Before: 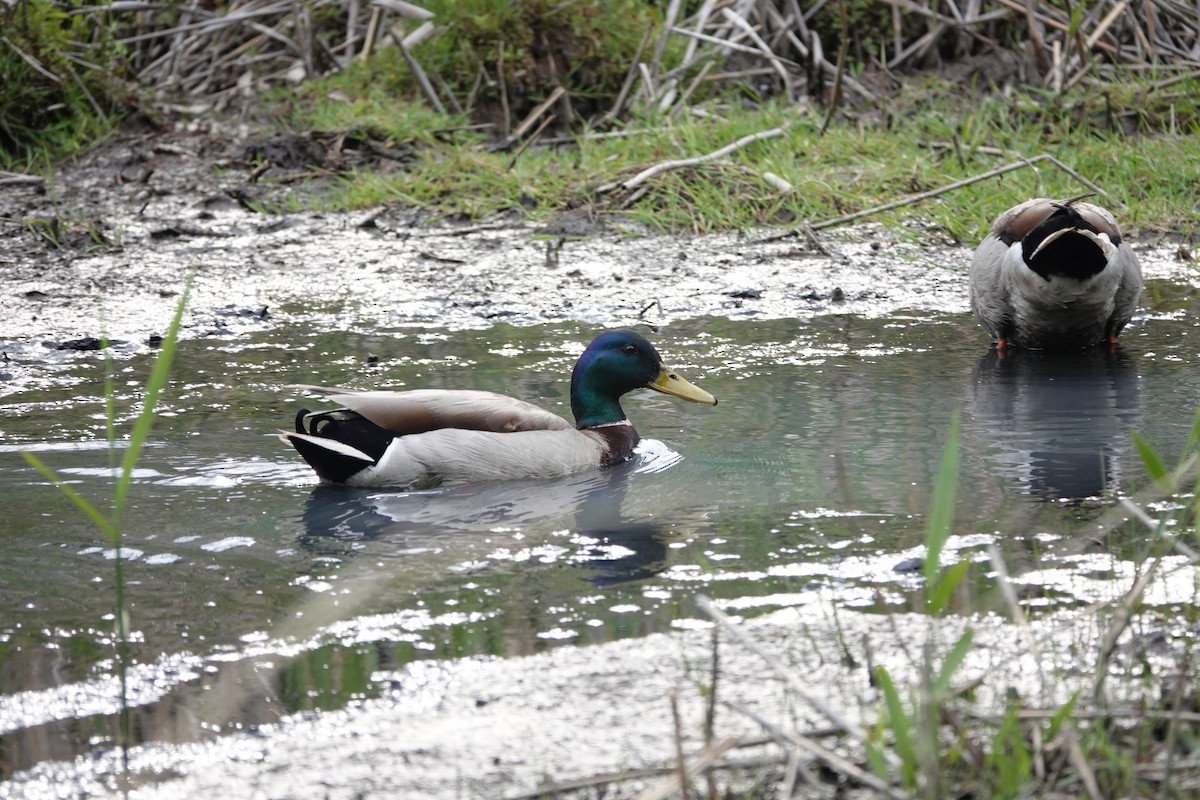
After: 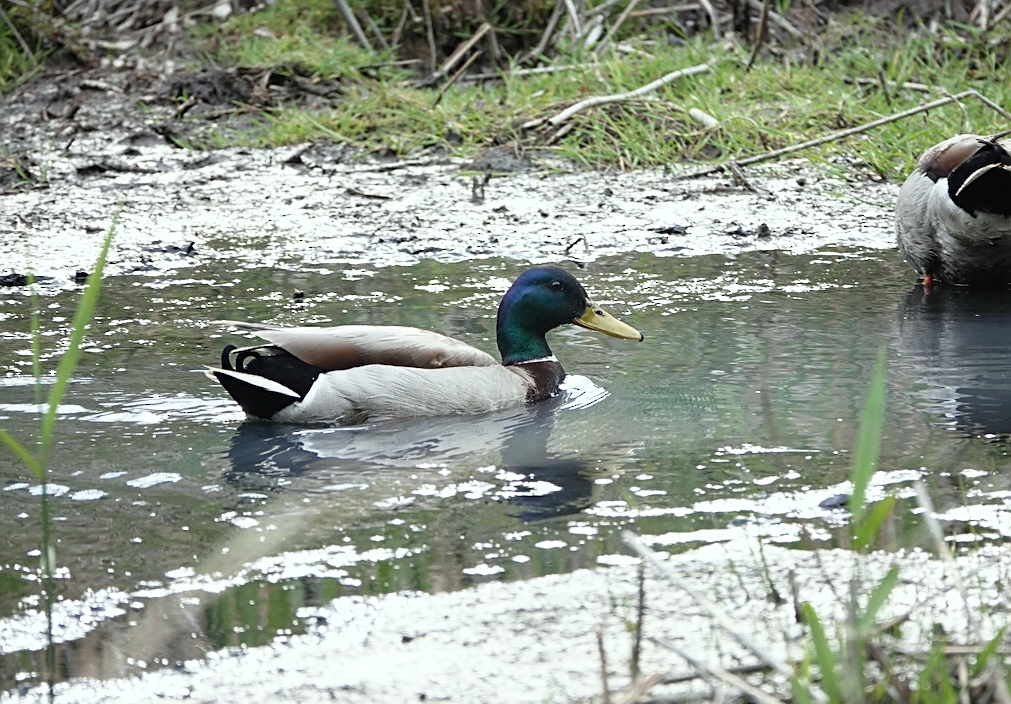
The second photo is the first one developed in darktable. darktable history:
crop: left 6.192%, top 8.113%, right 9.527%, bottom 3.823%
sharpen: on, module defaults
tone equalizer: smoothing diameter 24.83%, edges refinement/feathering 14.25, preserve details guided filter
tone curve: curves: ch0 [(0, 0) (0.003, 0.003) (0.011, 0.012) (0.025, 0.027) (0.044, 0.048) (0.069, 0.075) (0.1, 0.108) (0.136, 0.147) (0.177, 0.192) (0.224, 0.243) (0.277, 0.3) (0.335, 0.363) (0.399, 0.433) (0.468, 0.508) (0.543, 0.589) (0.623, 0.676) (0.709, 0.769) (0.801, 0.868) (0.898, 0.949) (1, 1)], color space Lab, independent channels, preserve colors none
color calibration: illuminant Planckian (black body), x 0.353, y 0.353, temperature 4809.34 K
